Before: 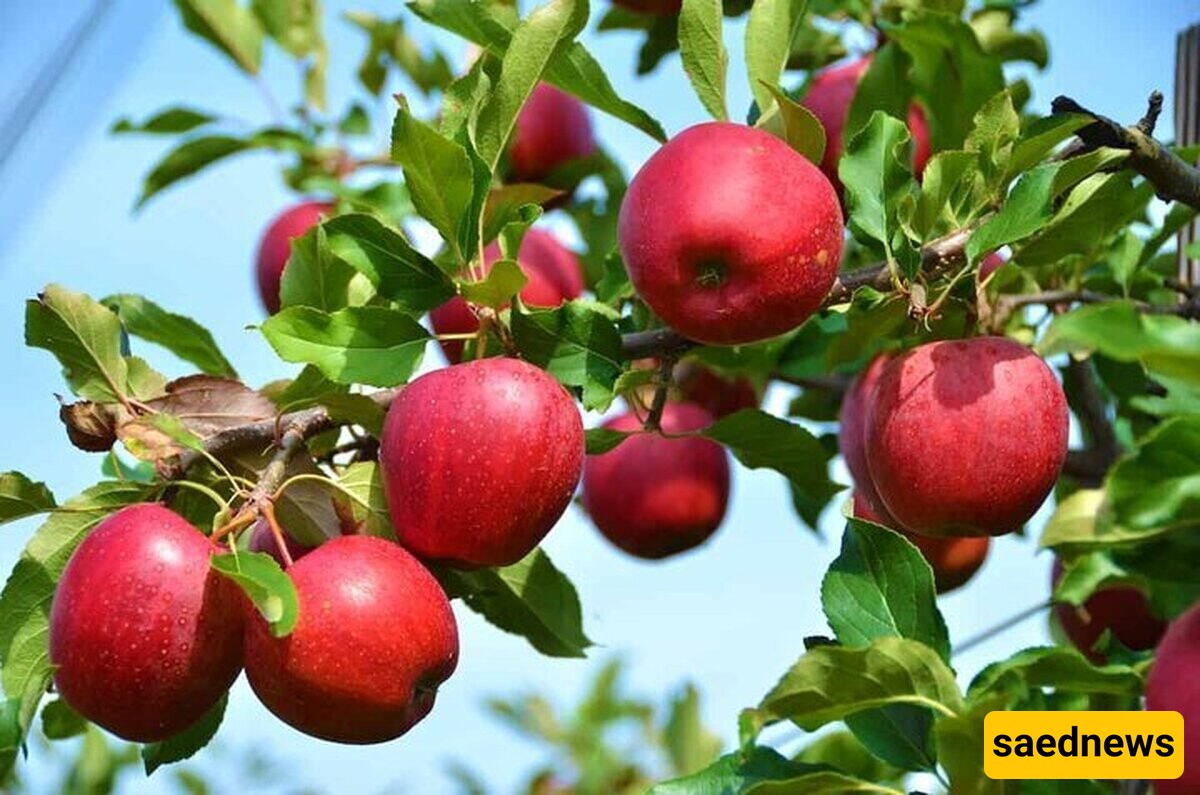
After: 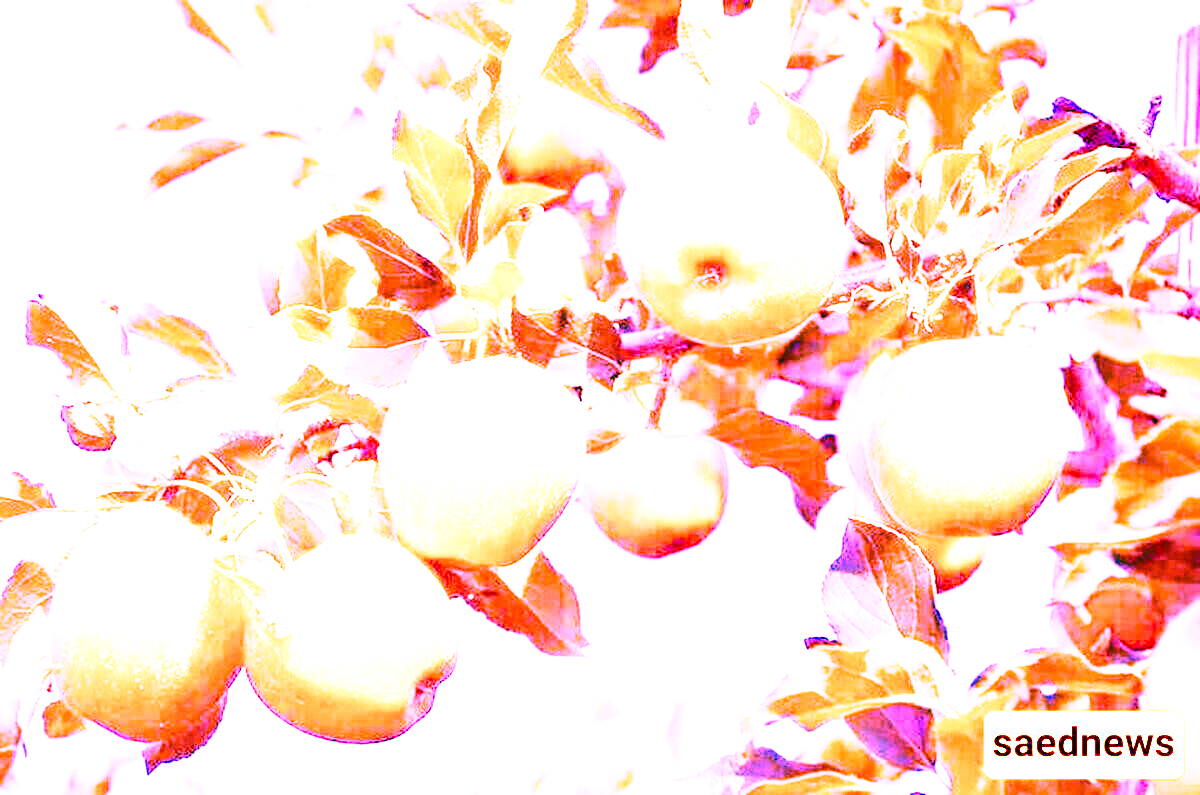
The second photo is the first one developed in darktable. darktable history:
base curve: curves: ch0 [(0, 0) (0.028, 0.03) (0.121, 0.232) (0.46, 0.748) (0.859, 0.968) (1, 1)], preserve colors none
white balance: red 8, blue 8
